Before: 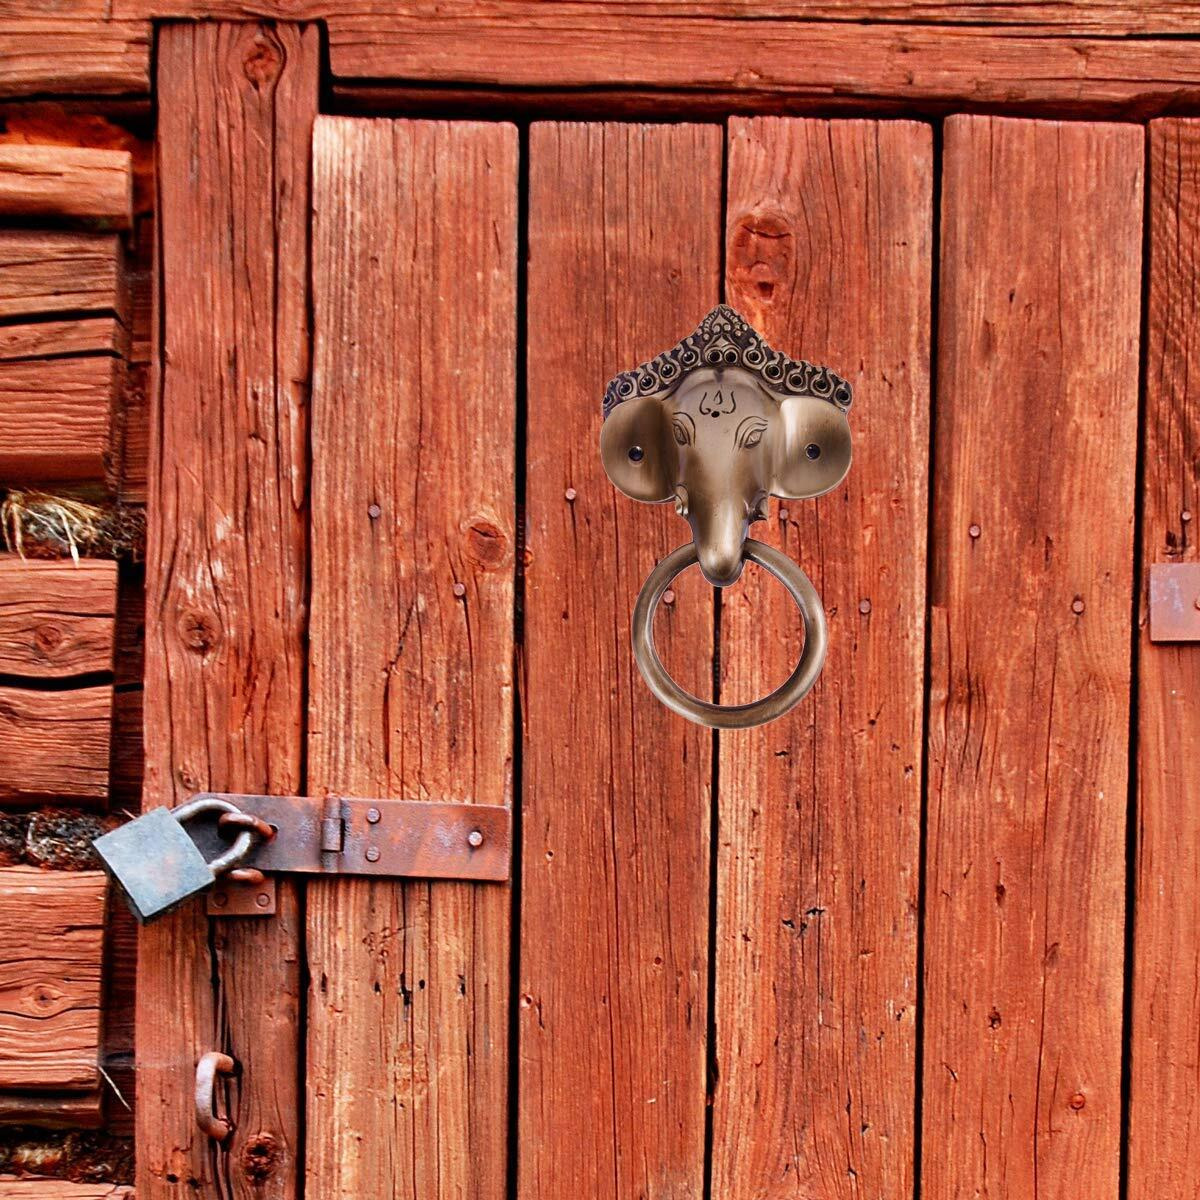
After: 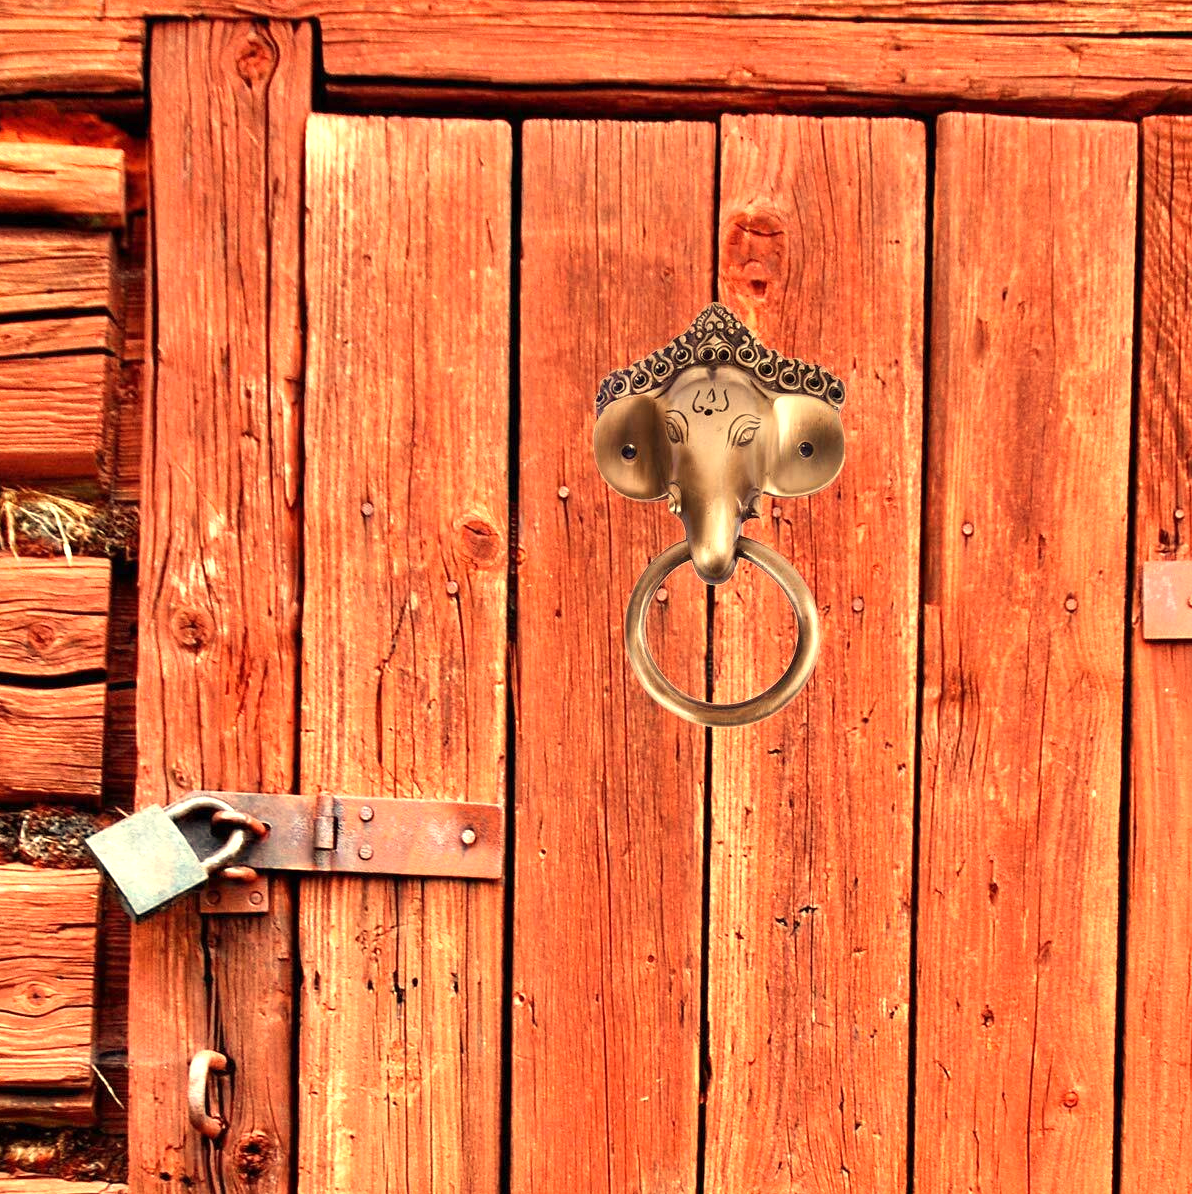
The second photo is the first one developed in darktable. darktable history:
crop and rotate: left 0.614%, top 0.179%, bottom 0.309%
white balance: red 1.08, blue 0.791
exposure: exposure 0.781 EV, compensate highlight preservation false
